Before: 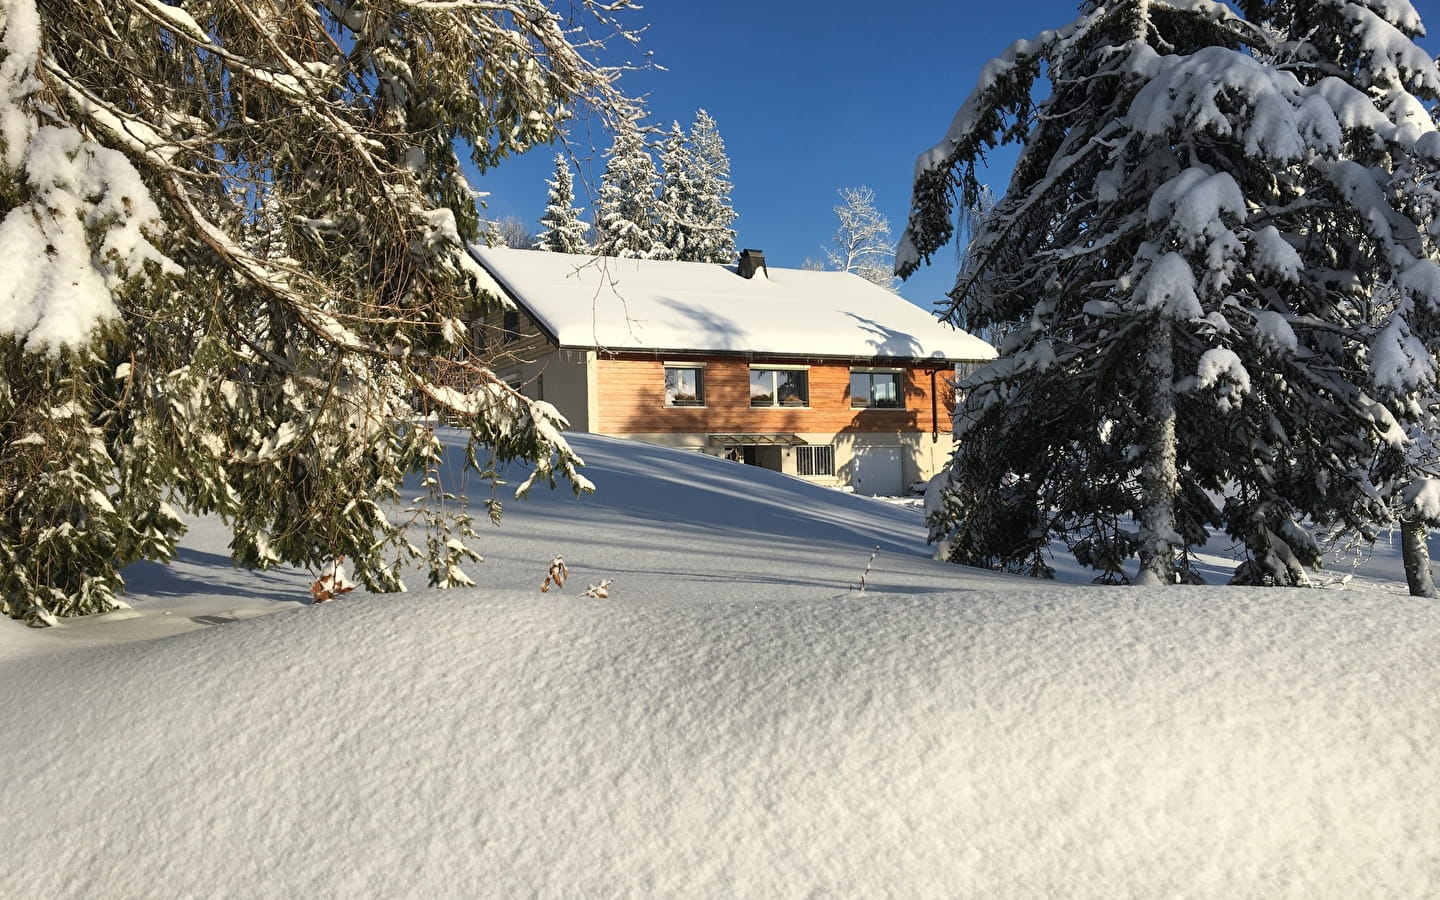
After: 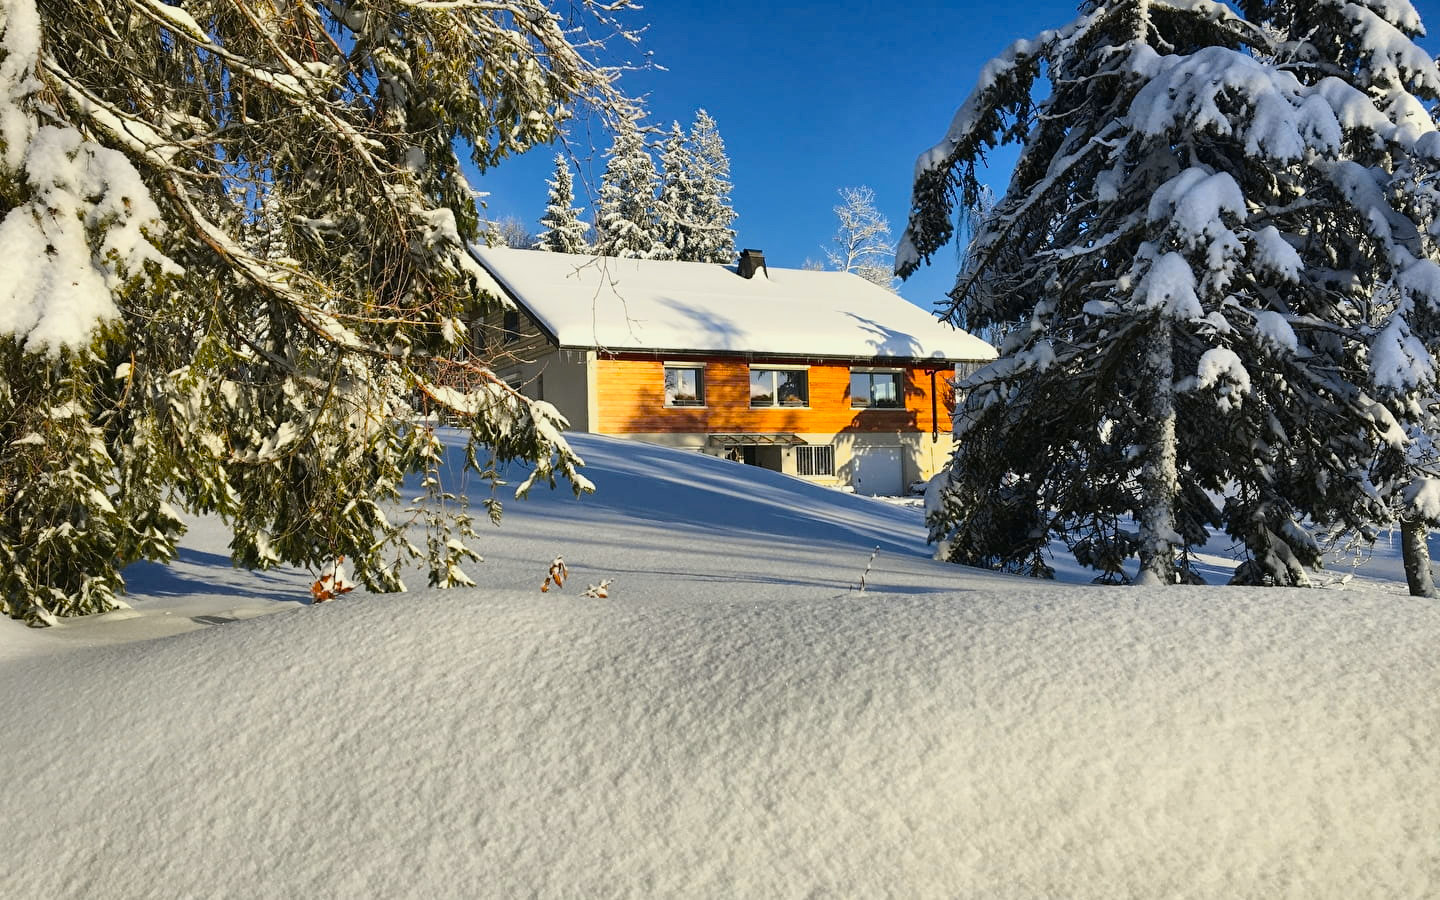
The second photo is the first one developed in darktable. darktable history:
shadows and highlights: soften with gaussian
color balance rgb: linear chroma grading › global chroma 15%, perceptual saturation grading › global saturation 30%
tone curve: curves: ch0 [(0, 0) (0.23, 0.205) (0.486, 0.52) (0.822, 0.825) (0.994, 0.955)]; ch1 [(0, 0) (0.226, 0.261) (0.379, 0.442) (0.469, 0.472) (0.495, 0.495) (0.514, 0.504) (0.561, 0.568) (0.59, 0.612) (1, 1)]; ch2 [(0, 0) (0.269, 0.299) (0.459, 0.441) (0.498, 0.499) (0.523, 0.52) (0.586, 0.569) (0.635, 0.617) (0.659, 0.681) (0.718, 0.764) (1, 1)], color space Lab, independent channels, preserve colors none
white balance: emerald 1
